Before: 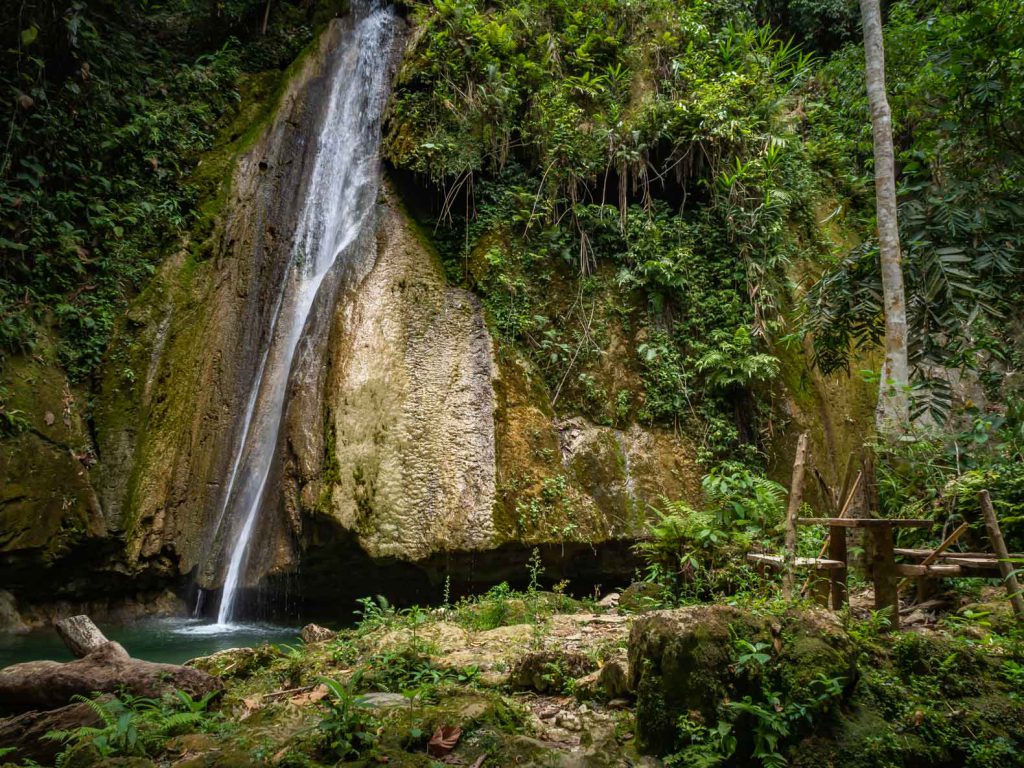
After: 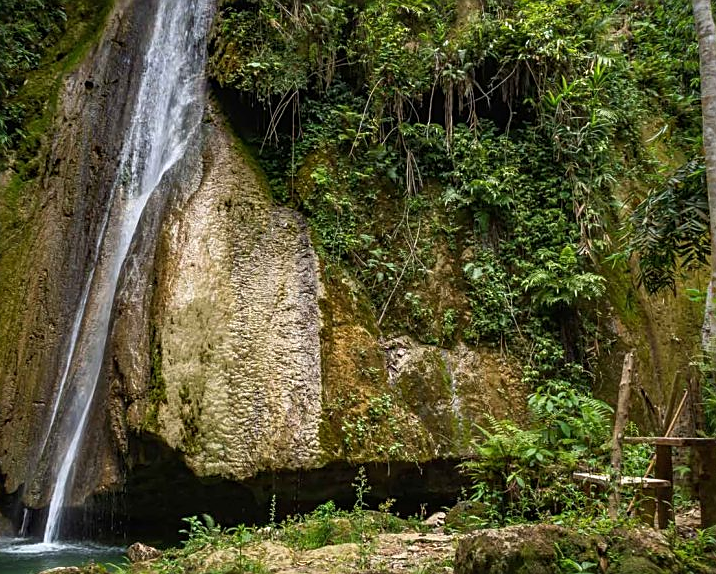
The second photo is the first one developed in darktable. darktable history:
sharpen: on, module defaults
crop and rotate: left 17.046%, top 10.659%, right 12.989%, bottom 14.553%
